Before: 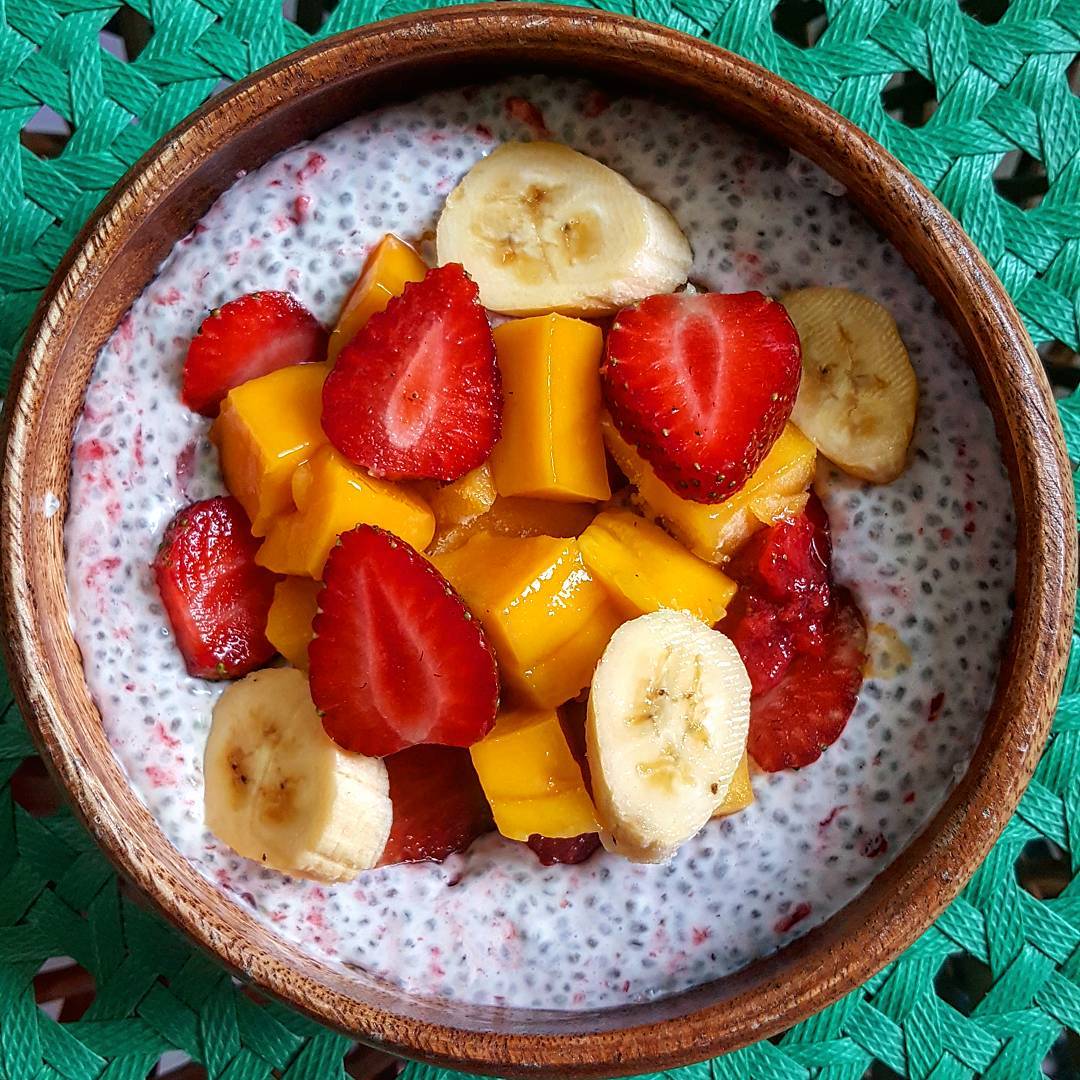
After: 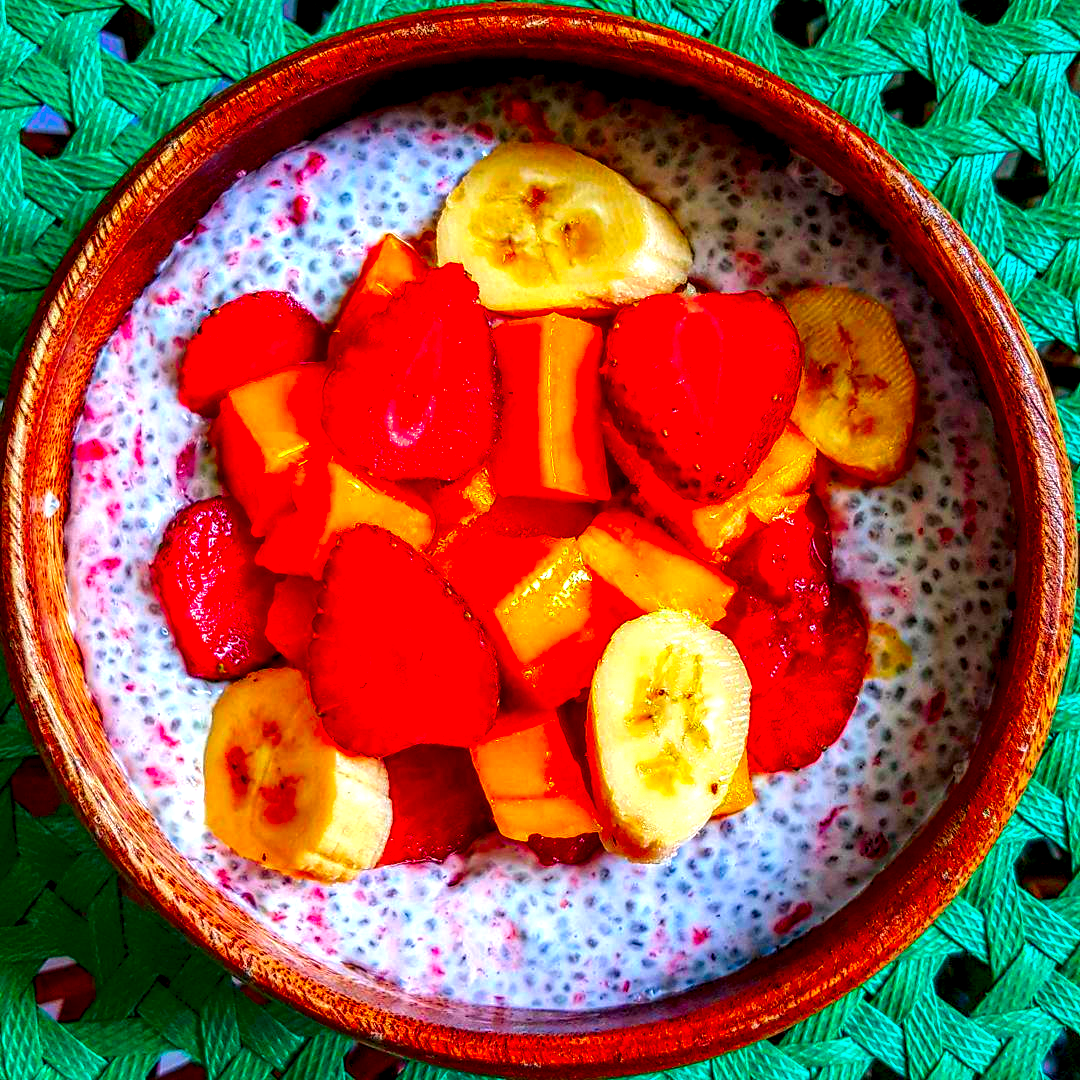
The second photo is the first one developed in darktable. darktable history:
color correction: highlights b* -0.02, saturation 2.98
local contrast: highlights 21%, shadows 71%, detail 170%
